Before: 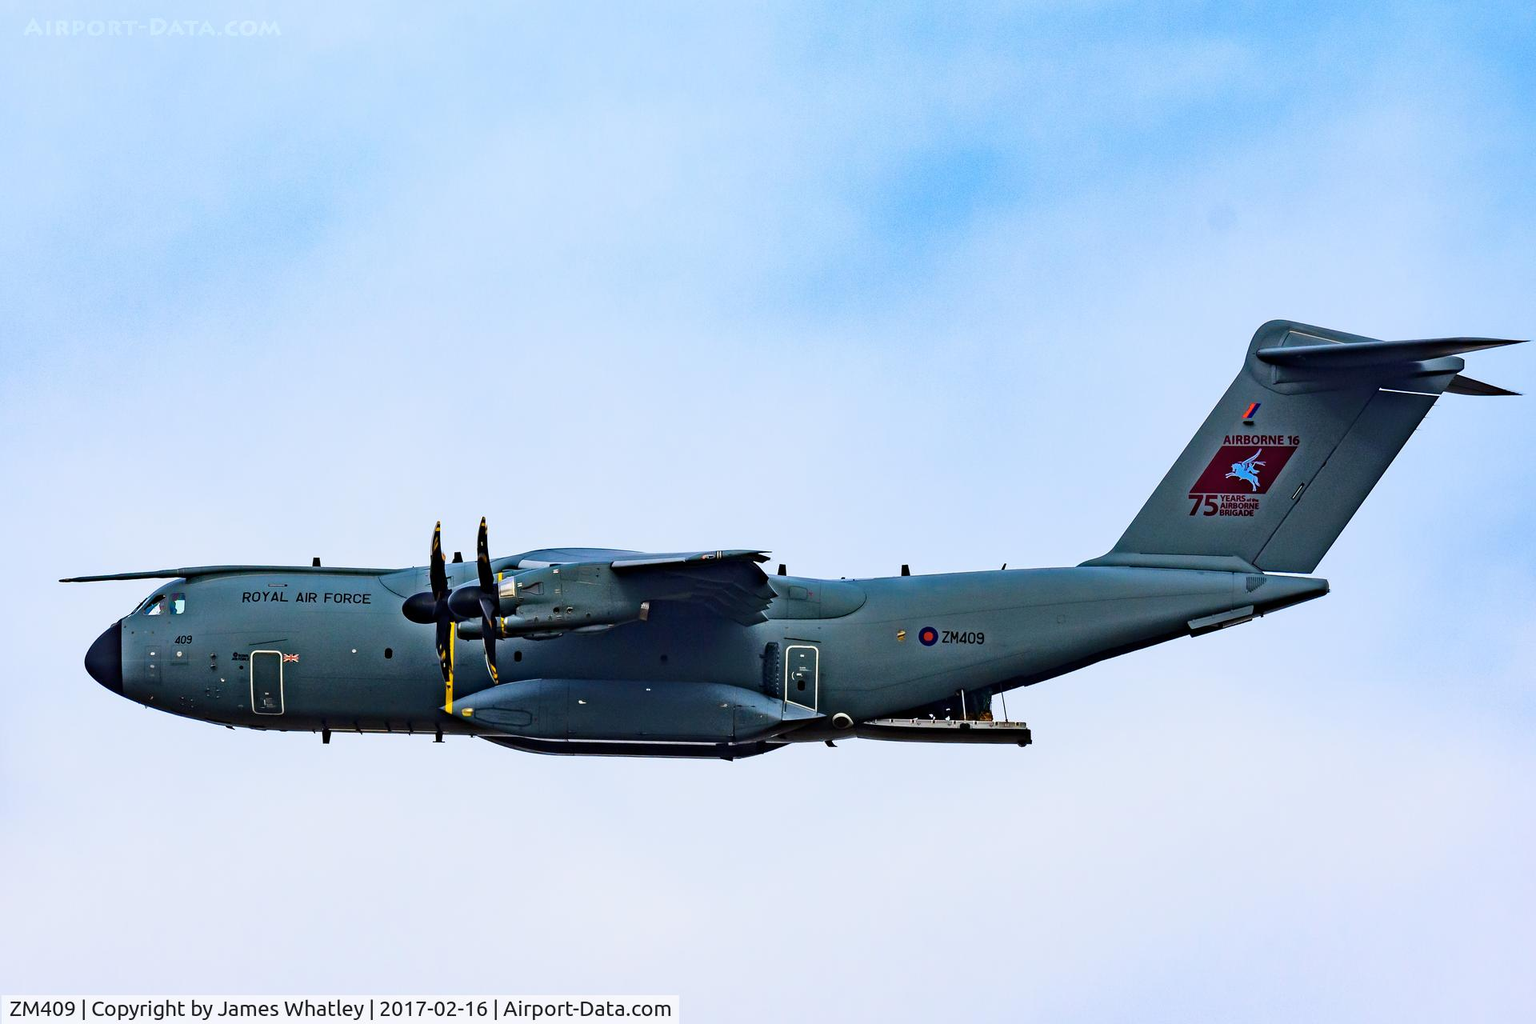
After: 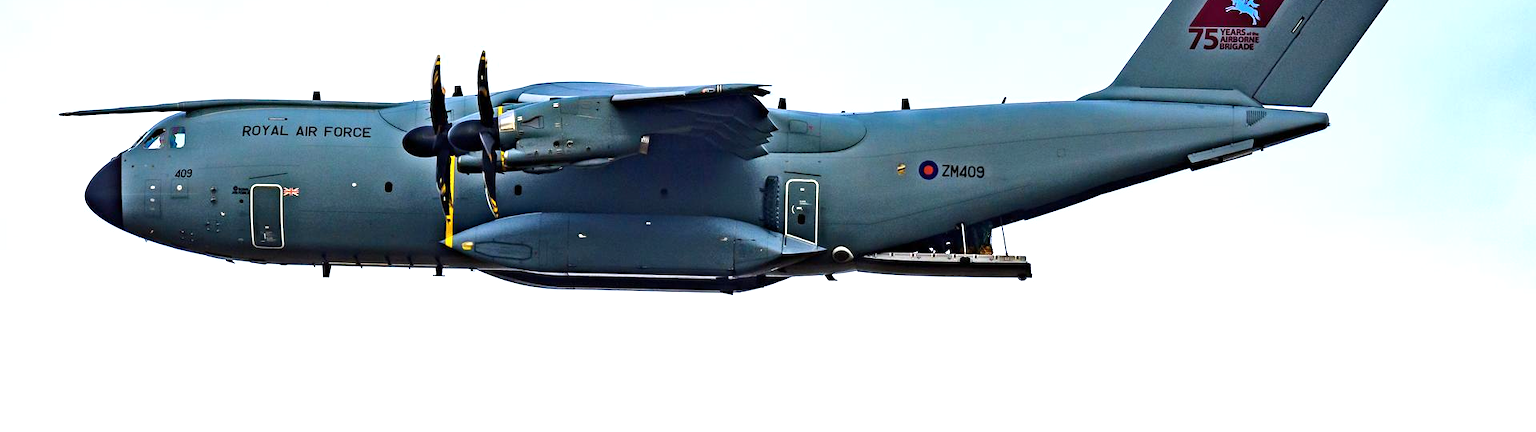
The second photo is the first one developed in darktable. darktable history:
crop: top 45.551%, bottom 12.262%
exposure: exposure 0.6 EV, compensate highlight preservation false
